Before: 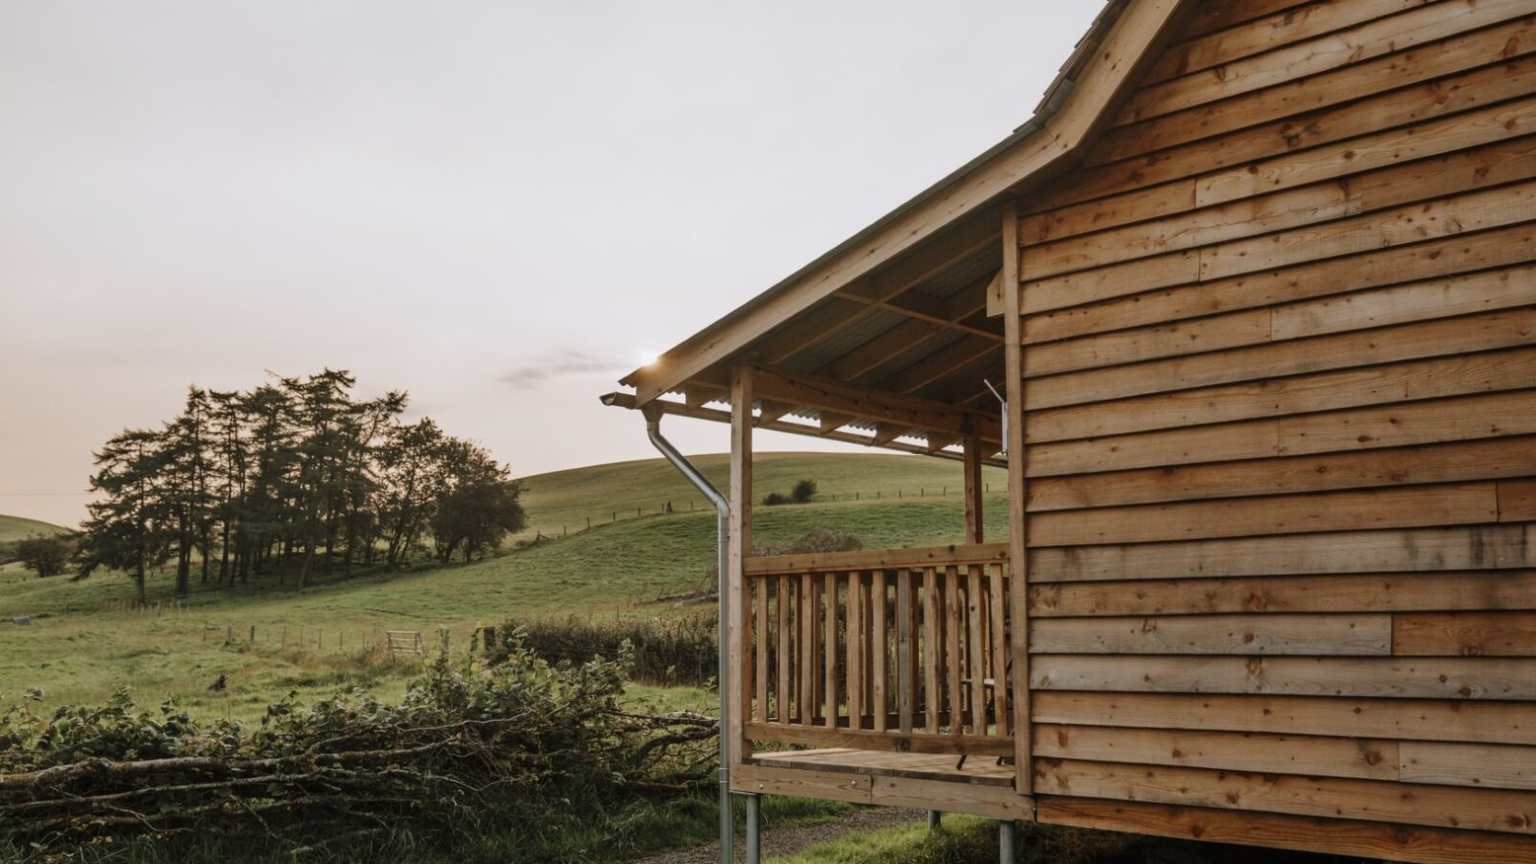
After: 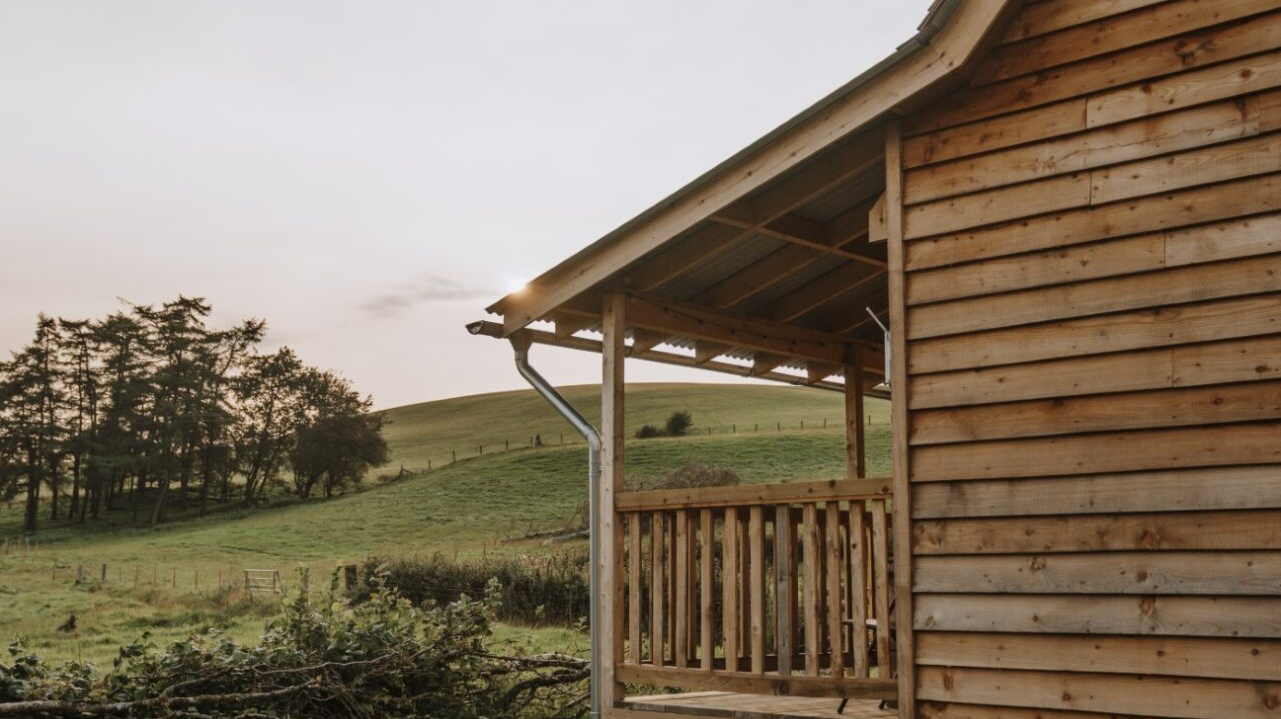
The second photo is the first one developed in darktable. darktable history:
crop and rotate: left 10.038%, top 9.812%, right 9.866%, bottom 10.237%
